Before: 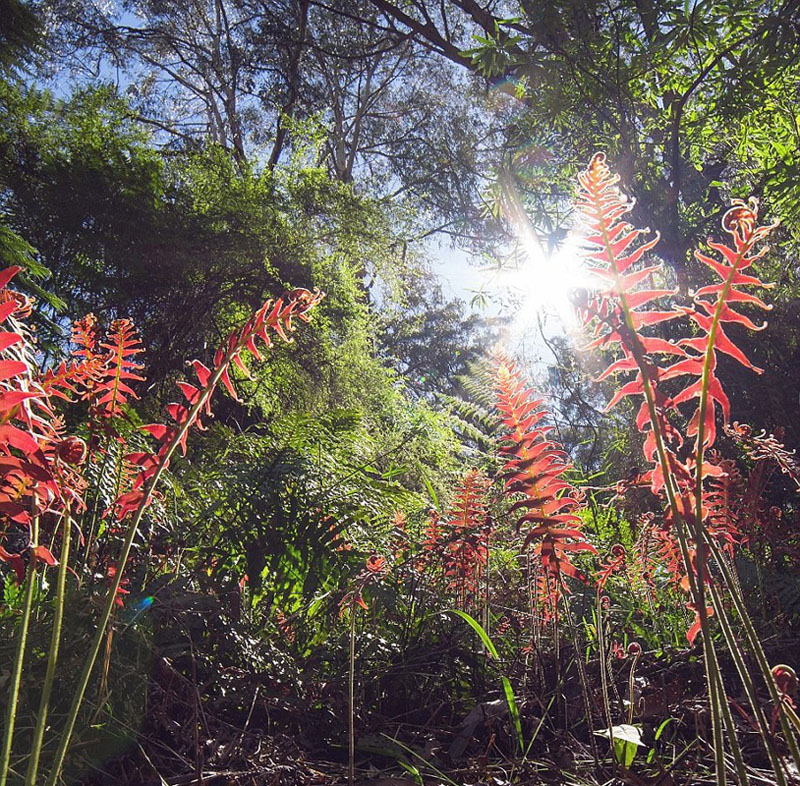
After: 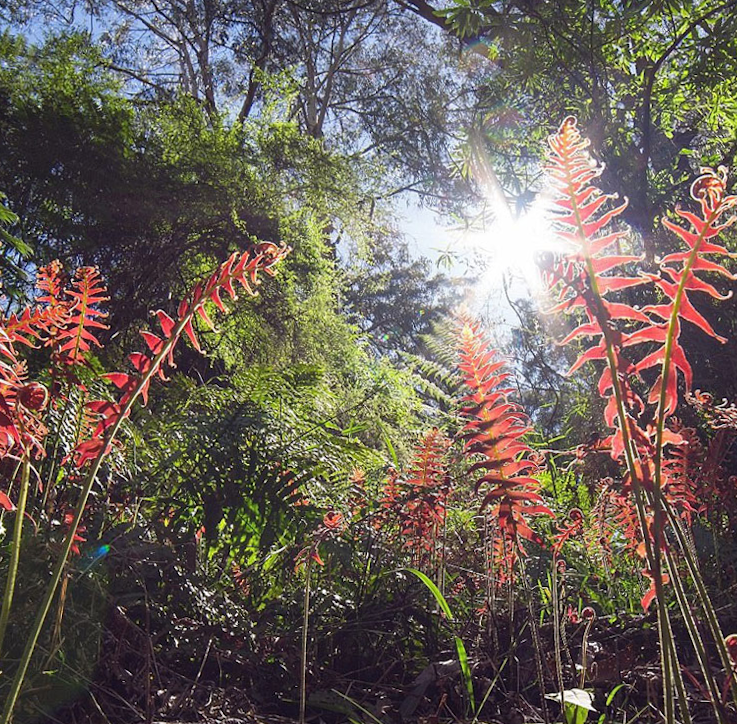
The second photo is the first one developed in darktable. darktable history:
crop and rotate: angle -1.94°, left 3.164%, top 4.005%, right 1.583%, bottom 0.694%
